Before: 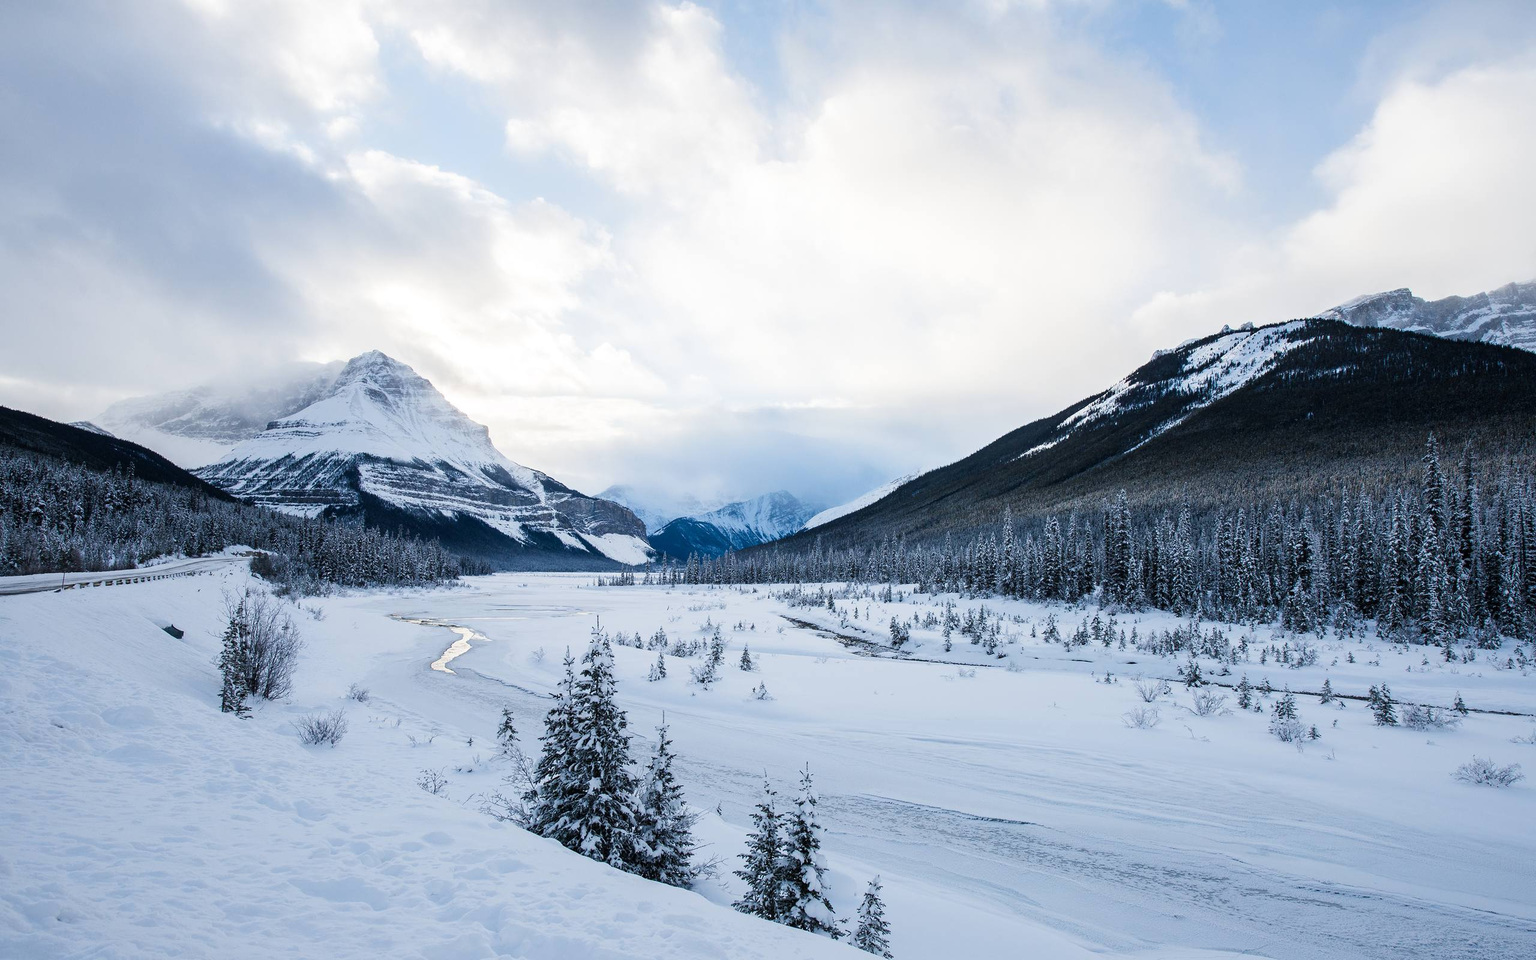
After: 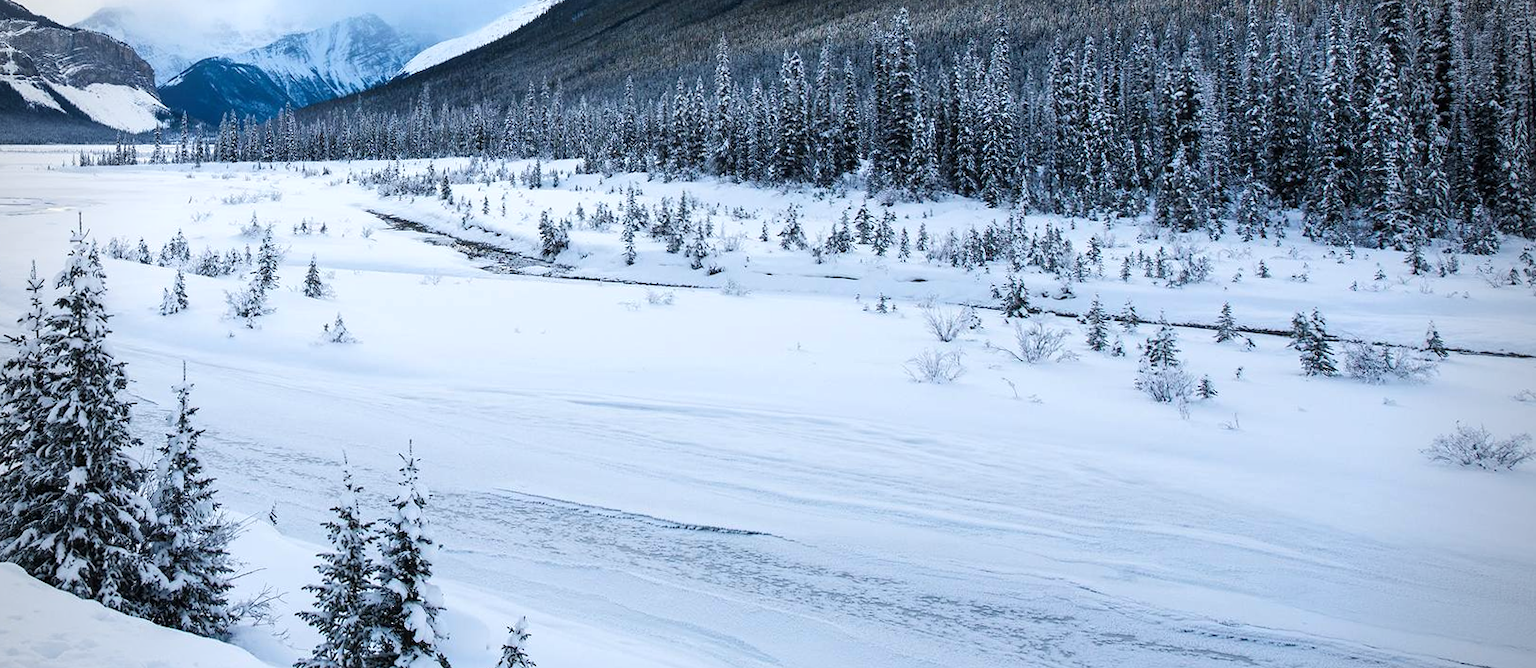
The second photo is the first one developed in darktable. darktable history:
rotate and perspective: rotation -0.45°, automatic cropping original format, crop left 0.008, crop right 0.992, crop top 0.012, crop bottom 0.988
vignetting: unbound false
exposure: black level correction 0, exposure 0.4 EV, compensate exposure bias true, compensate highlight preservation false
crop and rotate: left 35.509%, top 50.238%, bottom 4.934%
